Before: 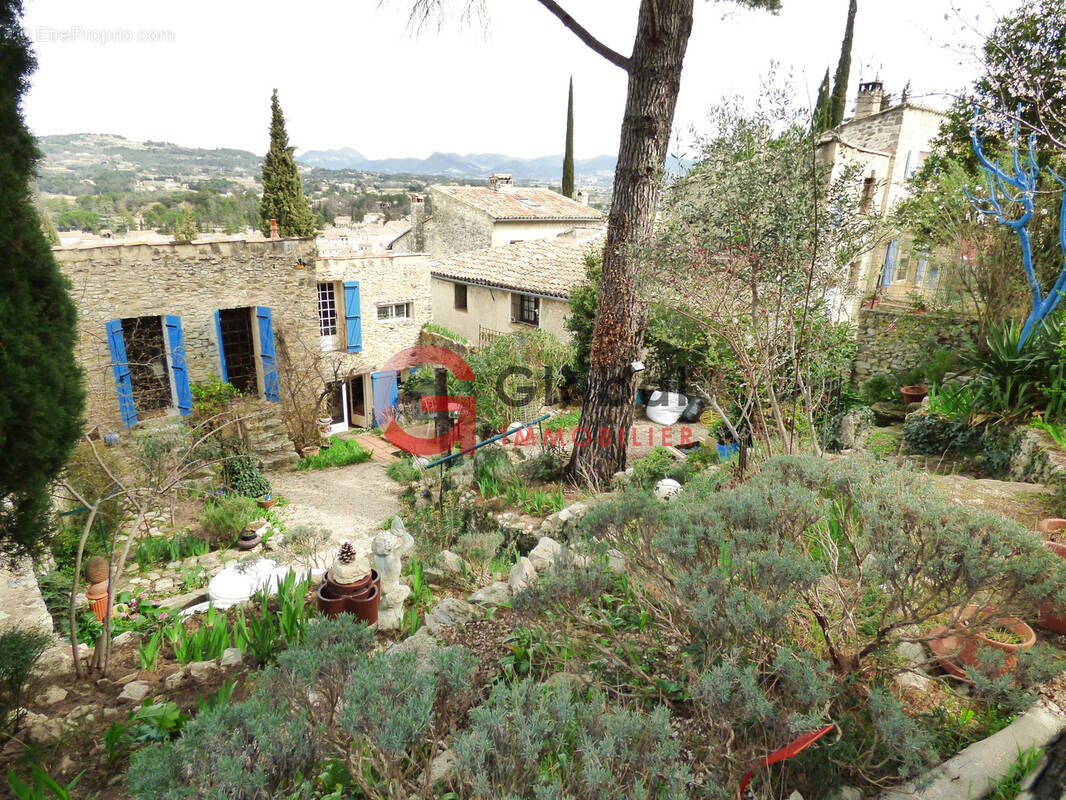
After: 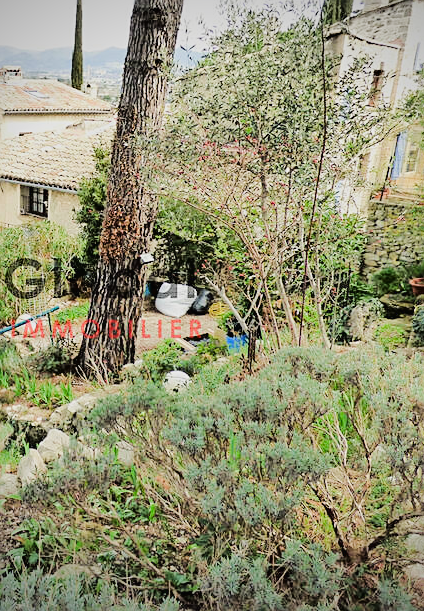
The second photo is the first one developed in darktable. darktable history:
crop: left 46.069%, top 13.512%, right 14.083%, bottom 10.051%
haze removal: compatibility mode true
sharpen: on, module defaults
filmic rgb: black relative exposure -7.65 EV, white relative exposure 4.56 EV, hardness 3.61
vignetting: unbound false
tone curve: curves: ch0 [(0, 0) (0.003, 0.019) (0.011, 0.02) (0.025, 0.019) (0.044, 0.027) (0.069, 0.038) (0.1, 0.056) (0.136, 0.089) (0.177, 0.137) (0.224, 0.187) (0.277, 0.259) (0.335, 0.343) (0.399, 0.437) (0.468, 0.532) (0.543, 0.613) (0.623, 0.685) (0.709, 0.752) (0.801, 0.822) (0.898, 0.9) (1, 1)], color space Lab, linked channels, preserve colors none
exposure: exposure 0.43 EV, compensate highlight preservation false
